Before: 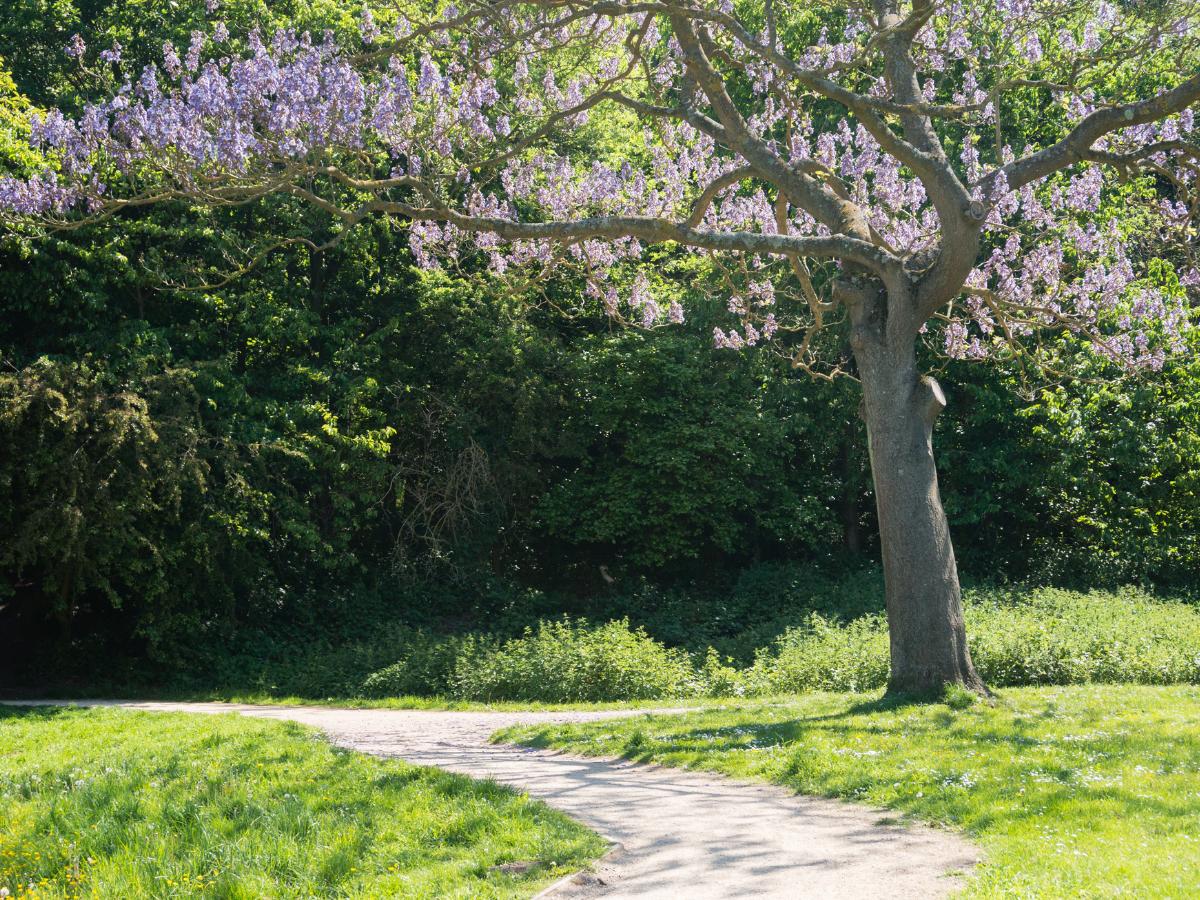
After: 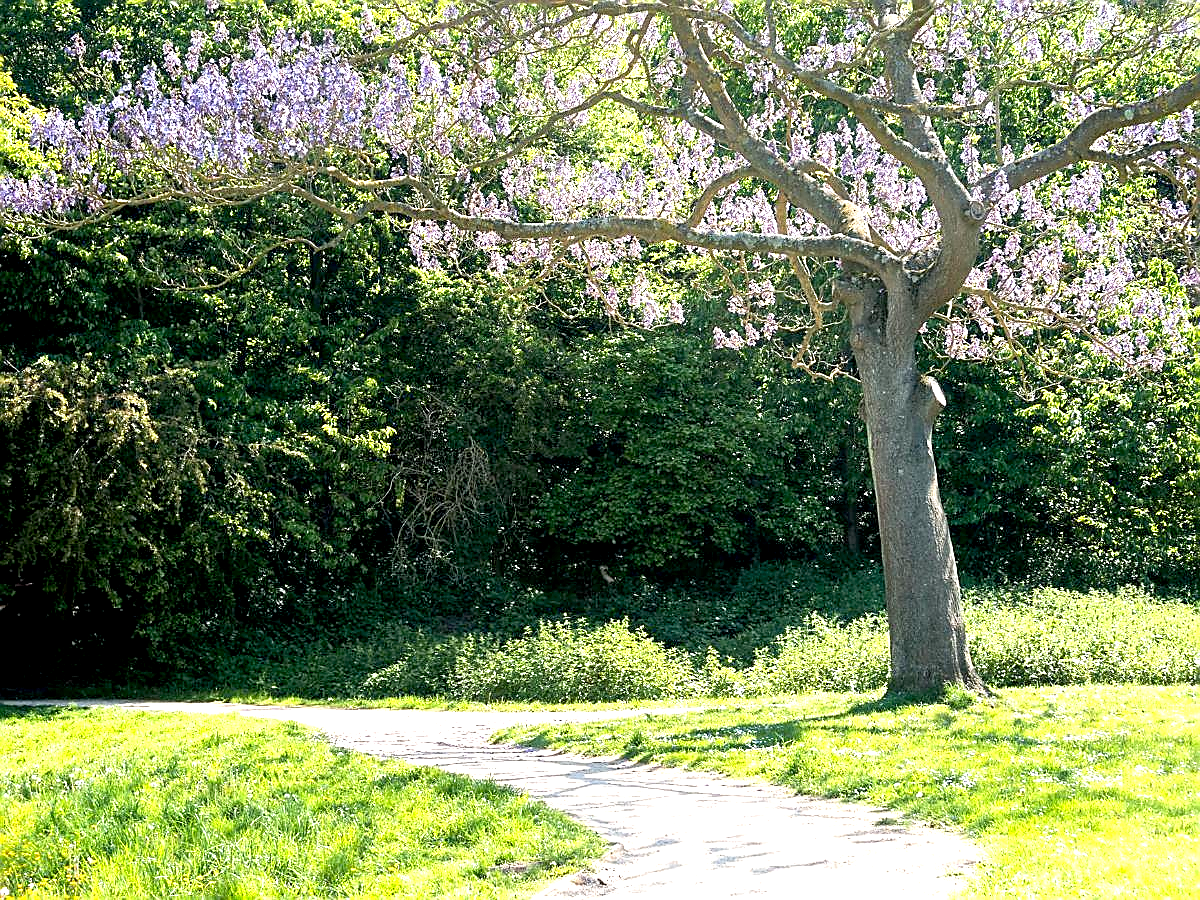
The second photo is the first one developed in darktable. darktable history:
exposure: black level correction 0.008, exposure 0.979 EV, compensate highlight preservation false
sharpen: radius 1.4, amount 1.25, threshold 0.7
